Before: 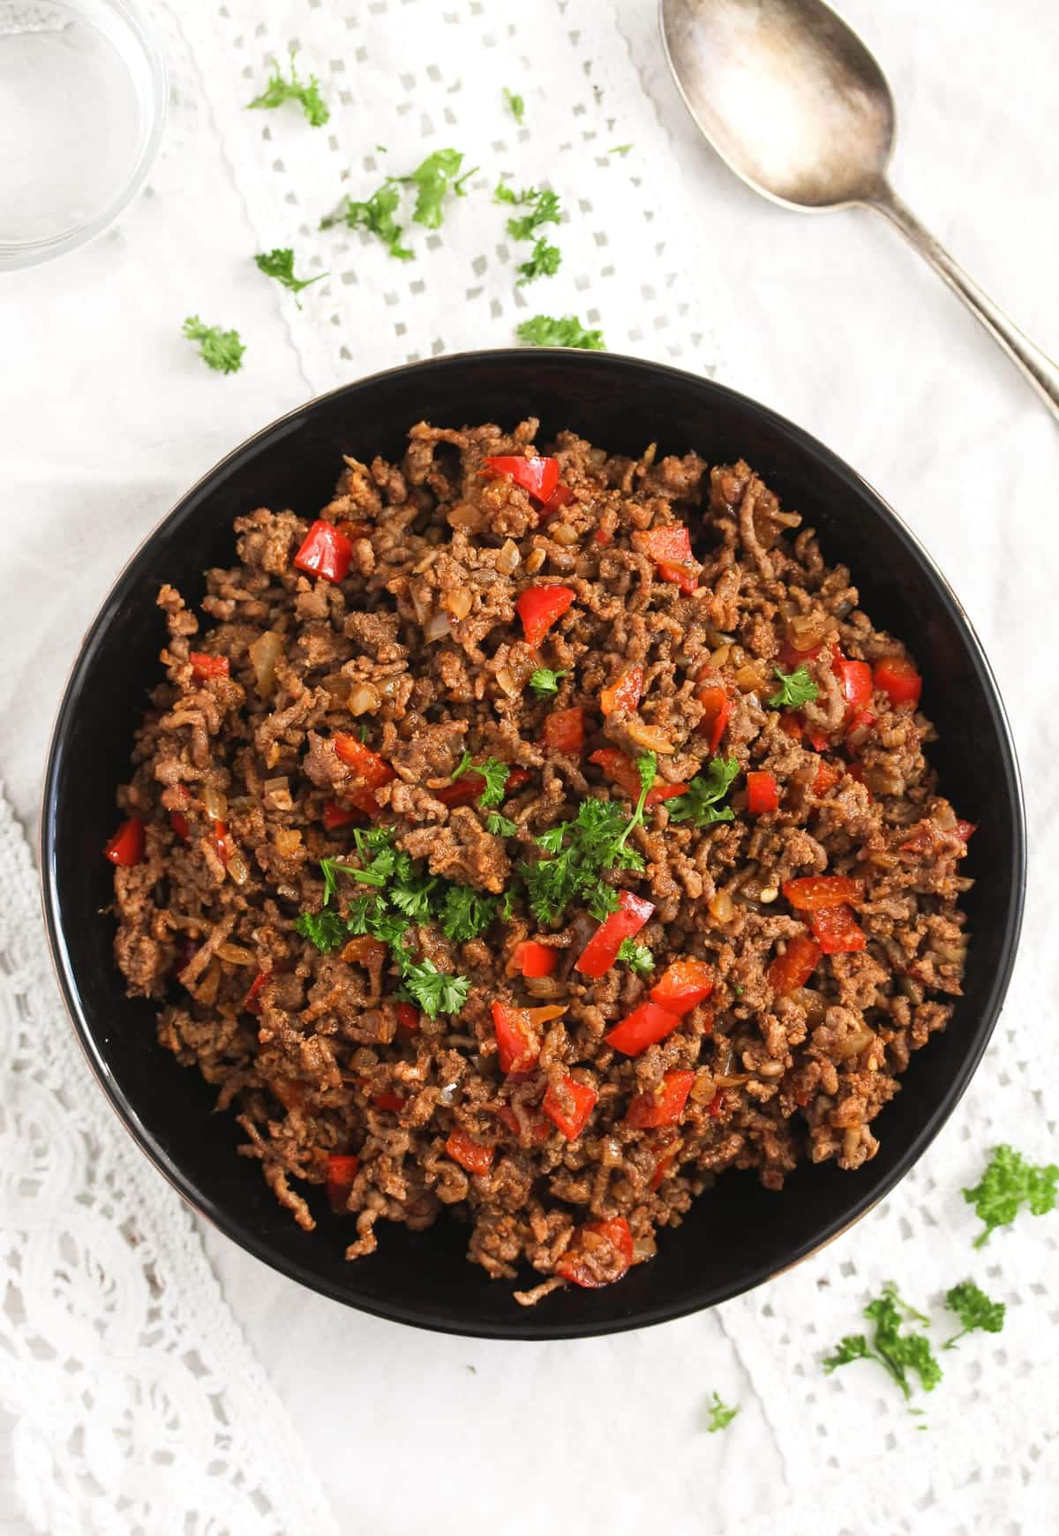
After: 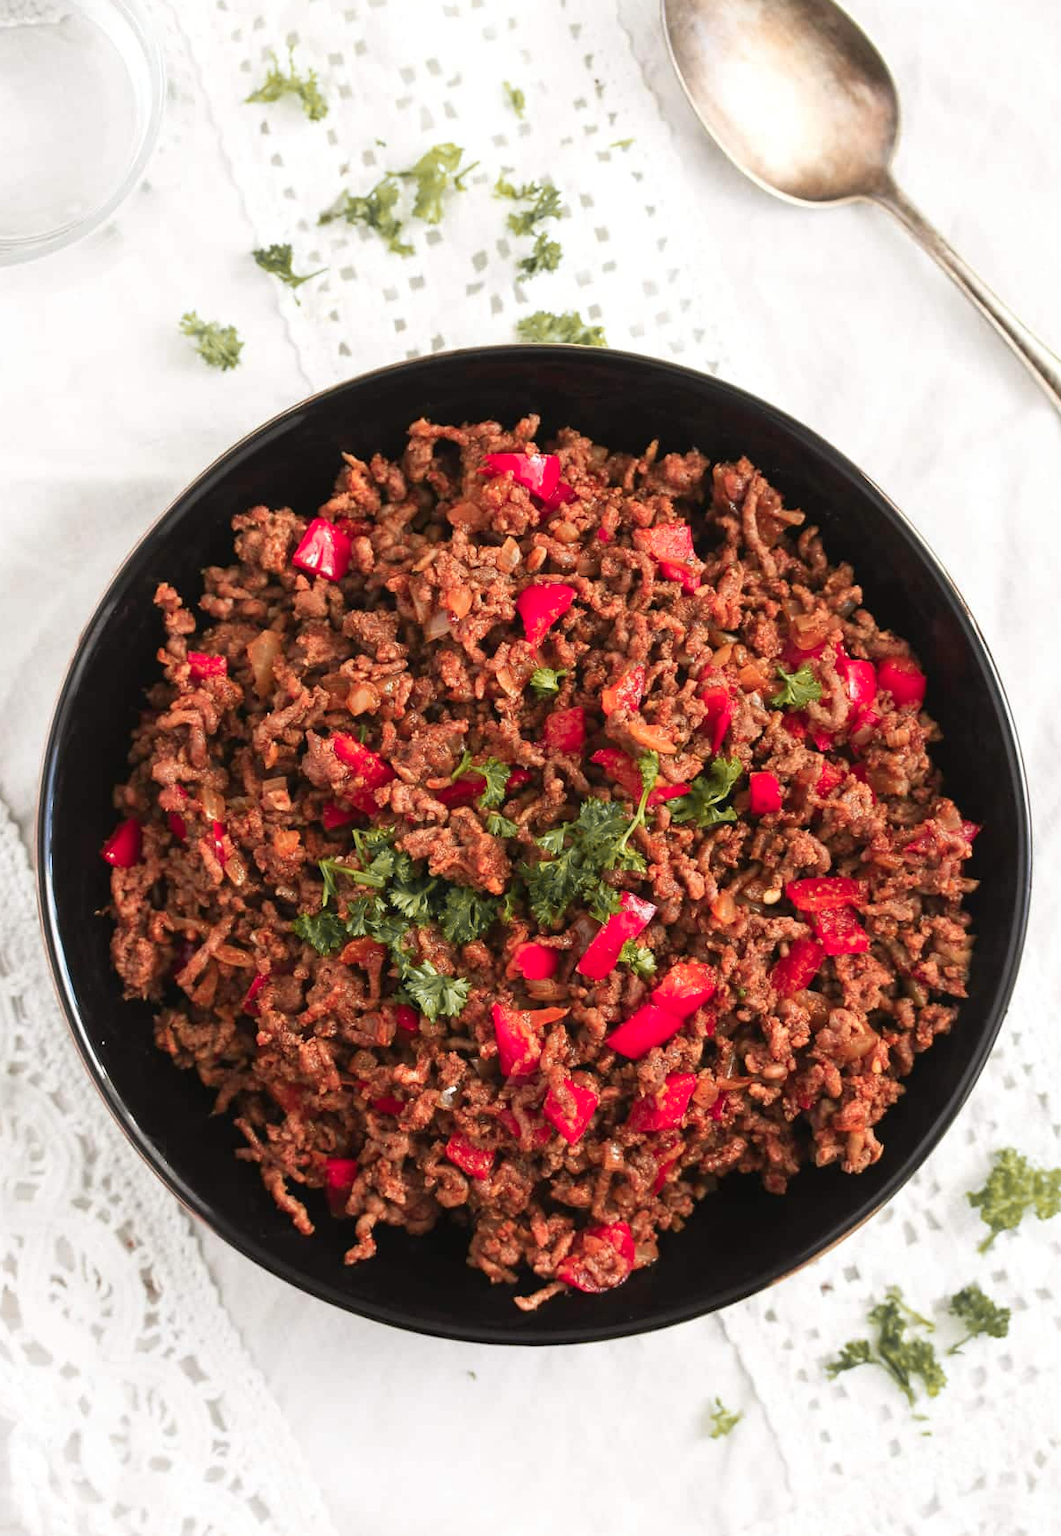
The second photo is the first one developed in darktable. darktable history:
crop: left 0.434%, top 0.485%, right 0.244%, bottom 0.386%
color zones: curves: ch1 [(0.29, 0.492) (0.373, 0.185) (0.509, 0.481)]; ch2 [(0.25, 0.462) (0.749, 0.457)], mix 40.67%
